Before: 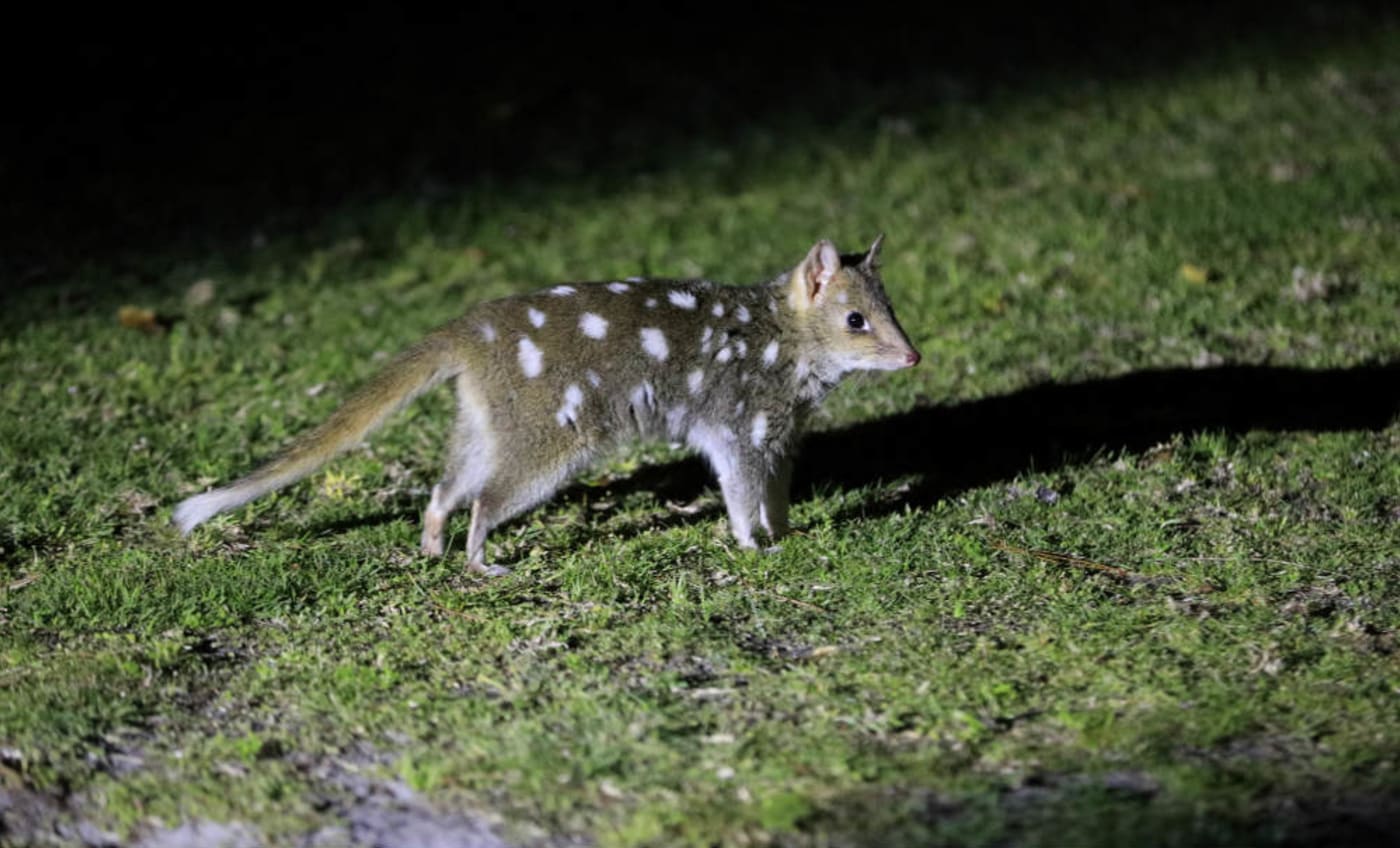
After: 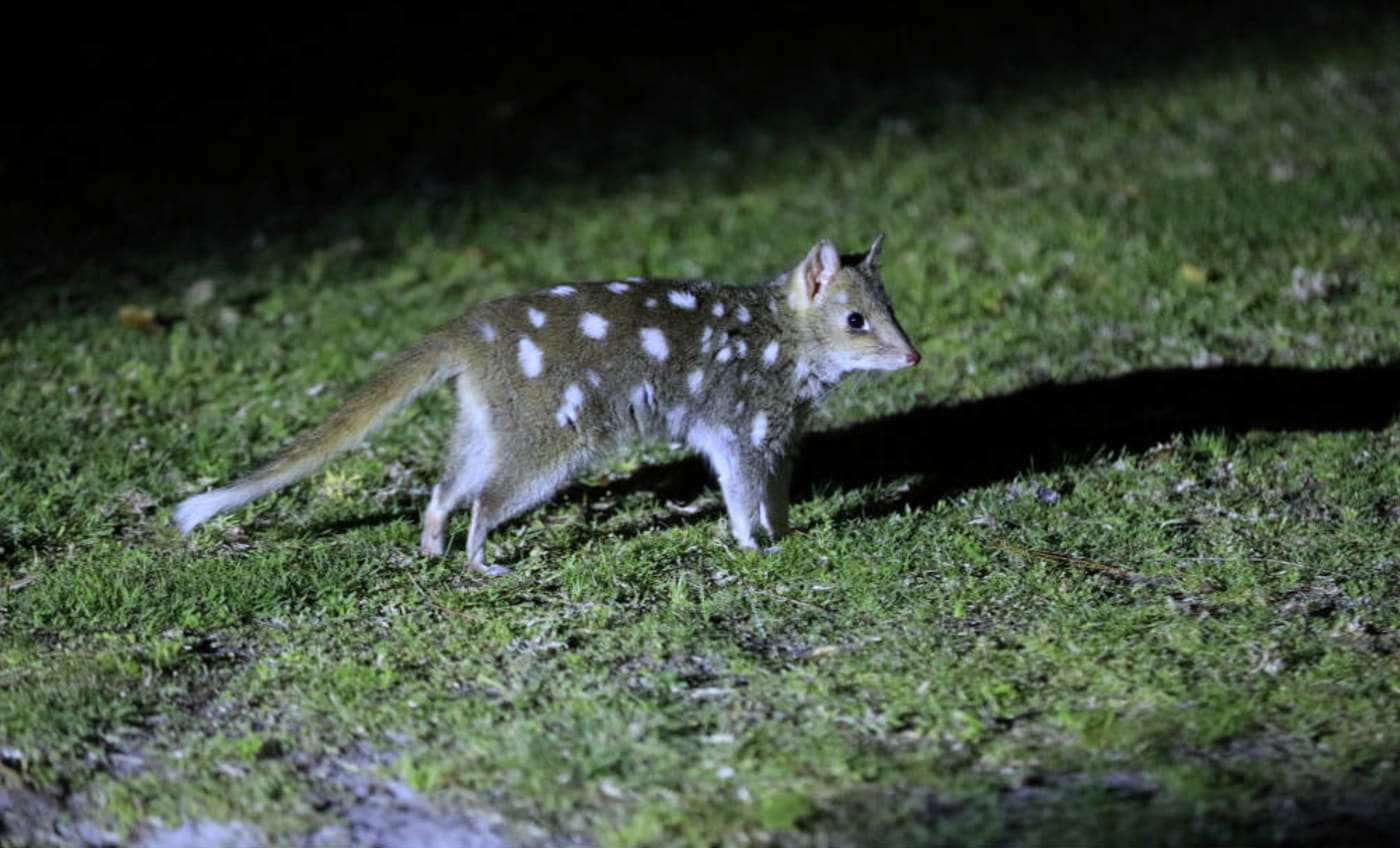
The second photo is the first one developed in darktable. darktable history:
white balance: red 0.926, green 1.003, blue 1.133
tone equalizer: on, module defaults
